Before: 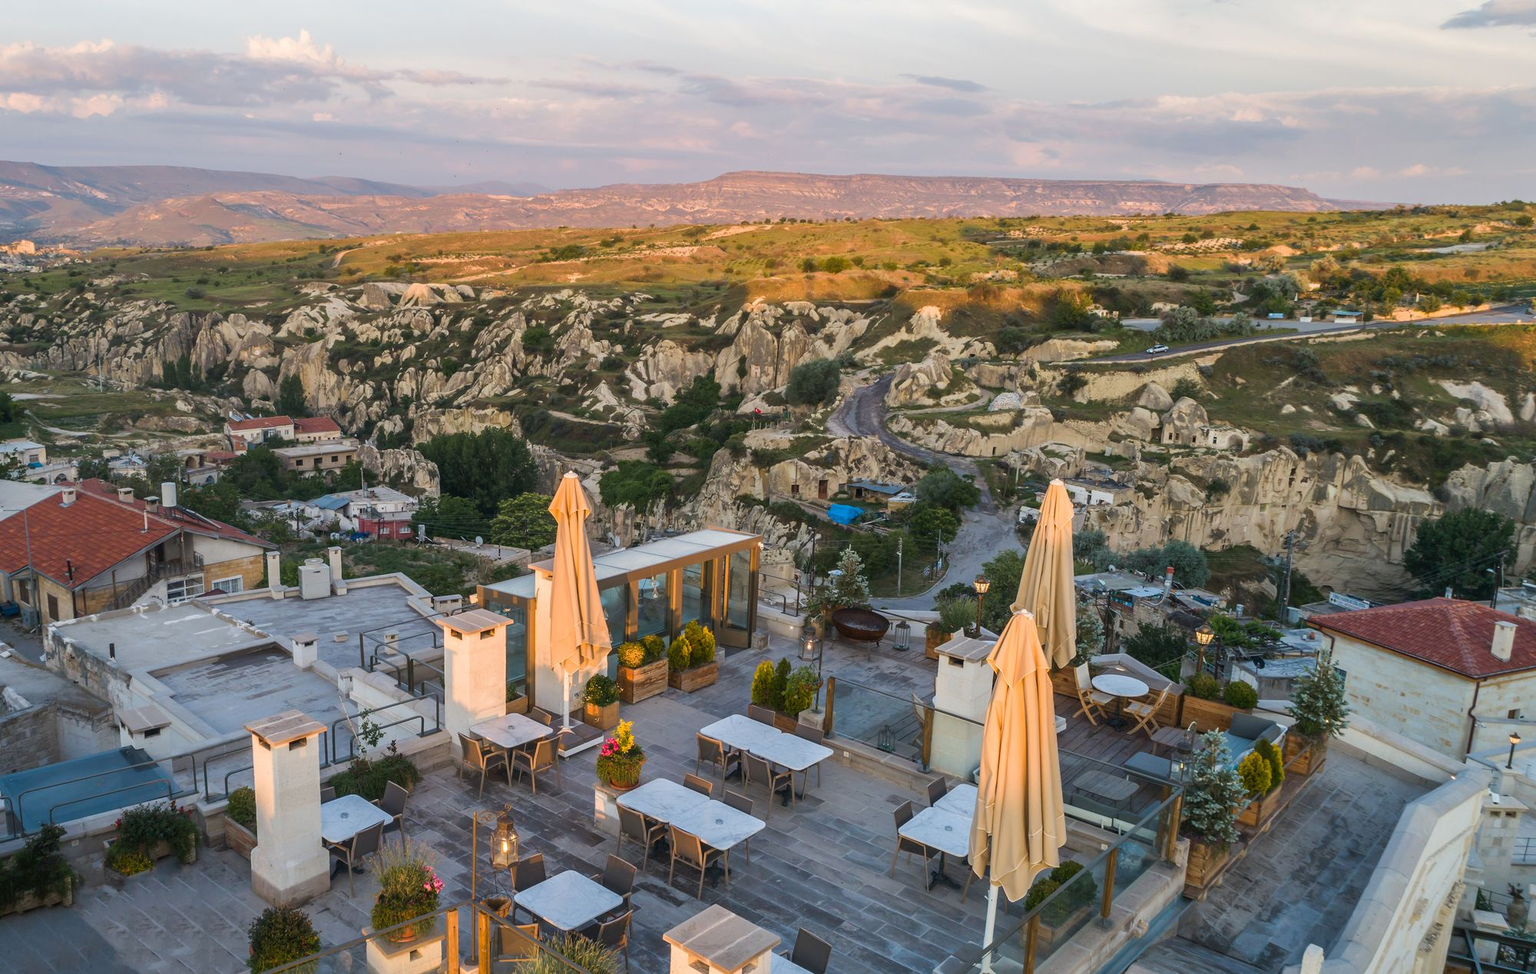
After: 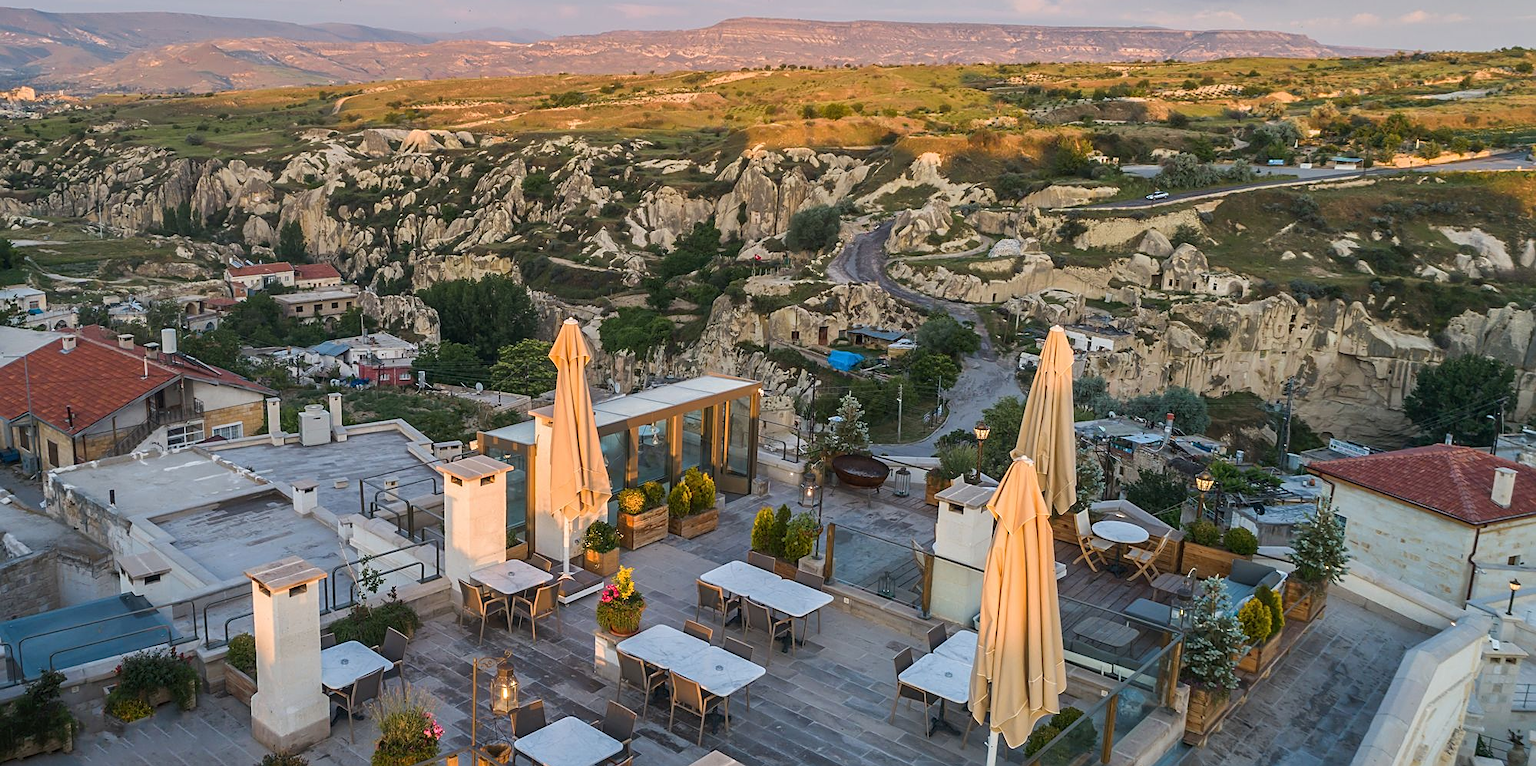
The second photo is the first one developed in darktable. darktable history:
sharpen: on, module defaults
crop and rotate: top 15.774%, bottom 5.506%
